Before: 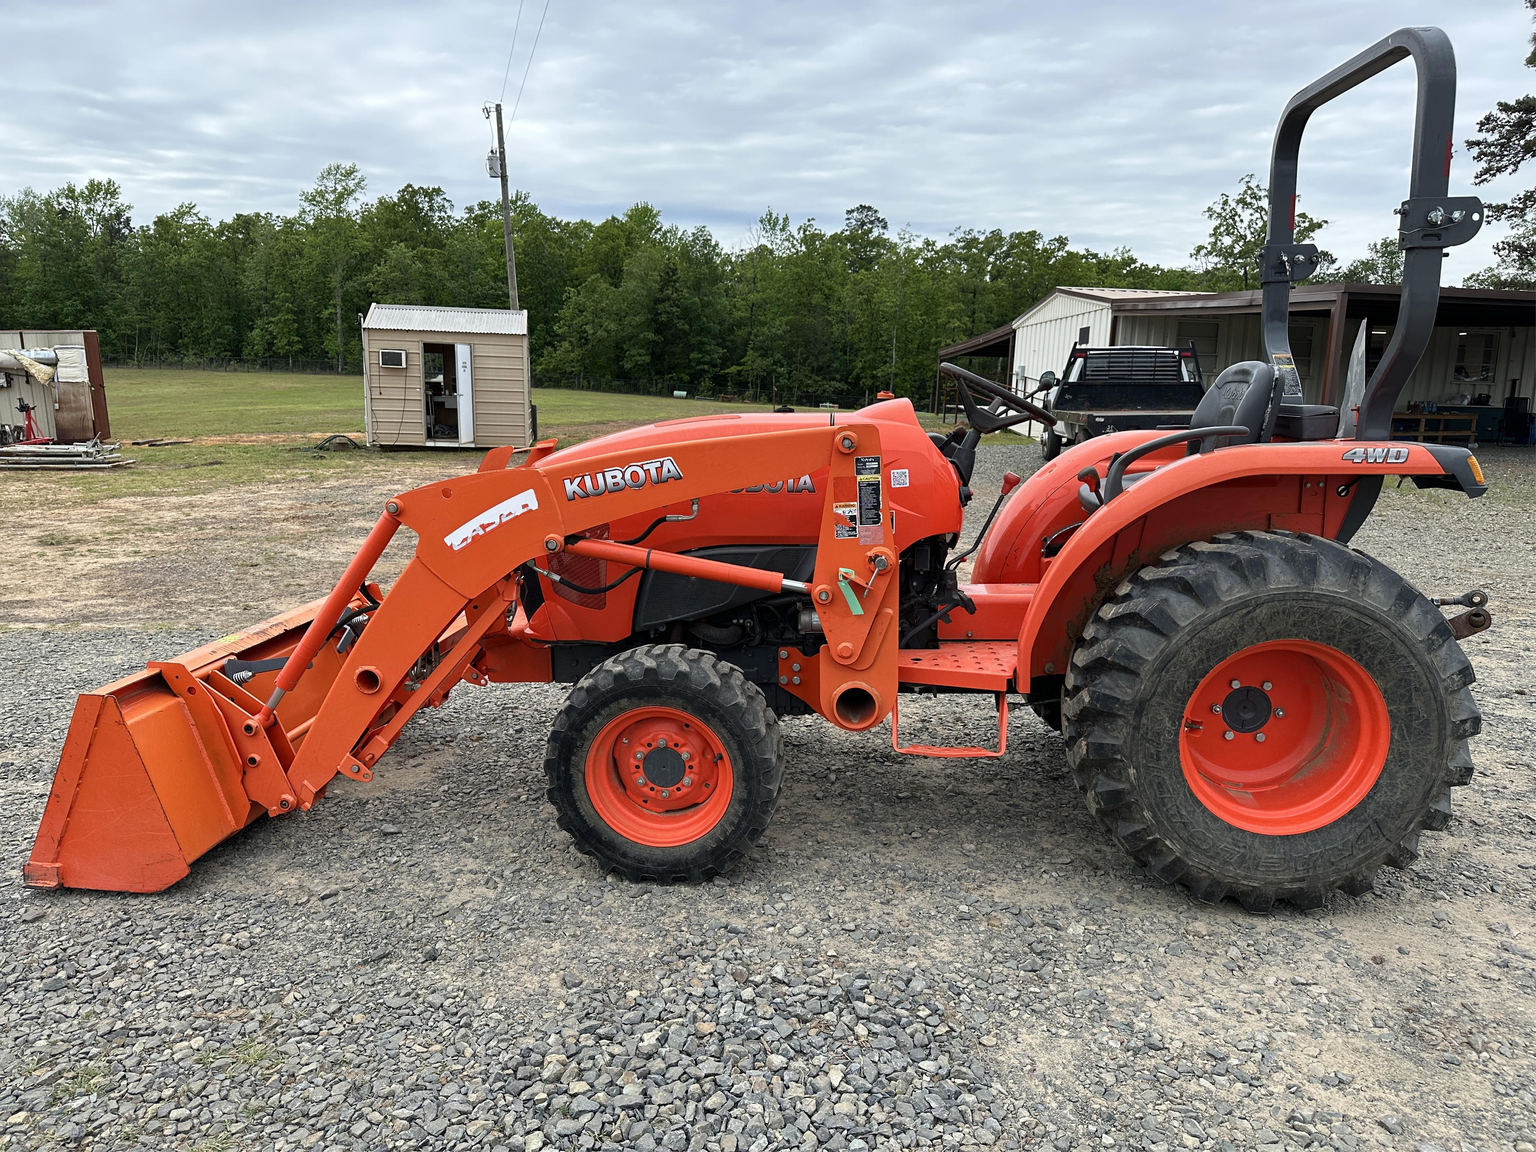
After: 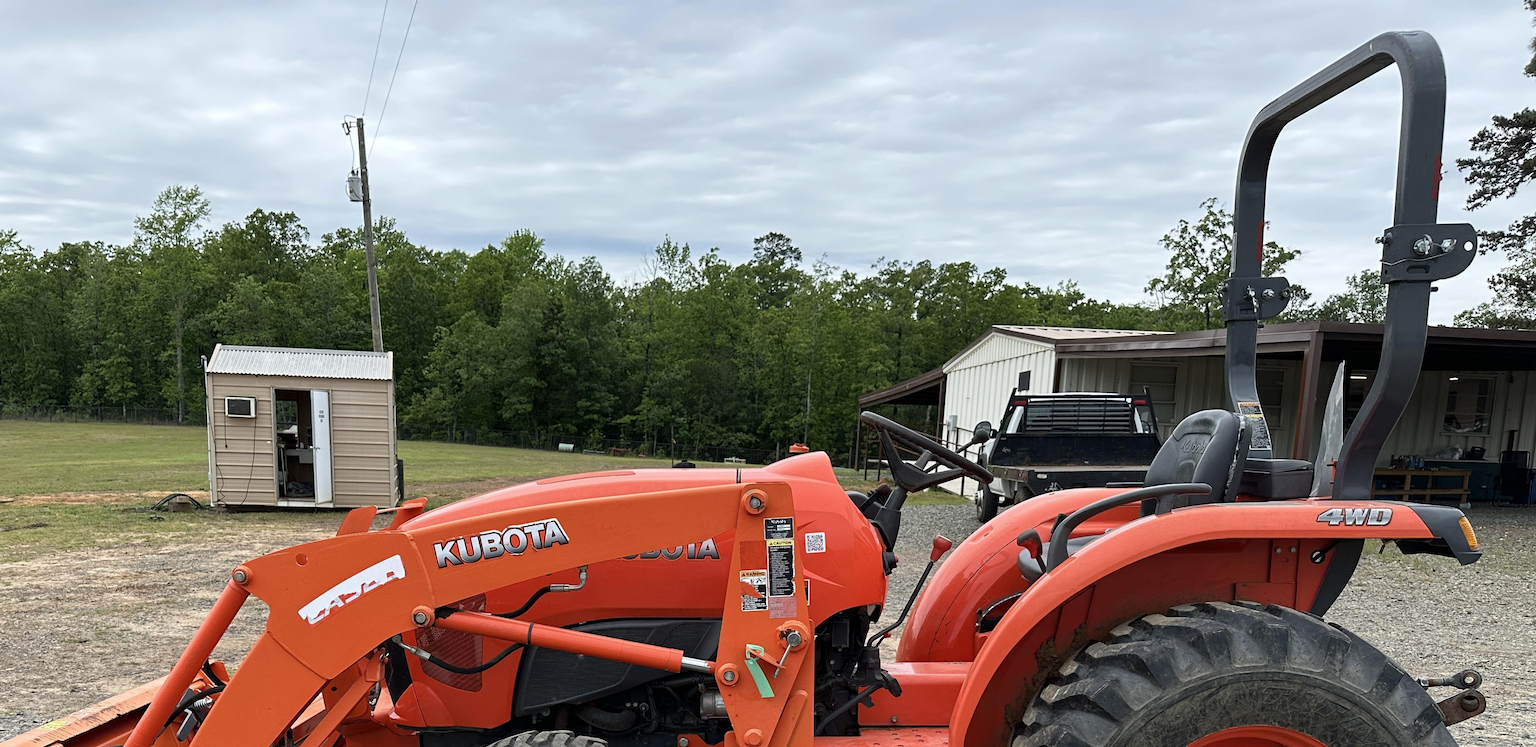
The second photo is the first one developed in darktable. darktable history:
crop and rotate: left 11.812%, bottom 42.776%
contrast brightness saturation: saturation -0.04
